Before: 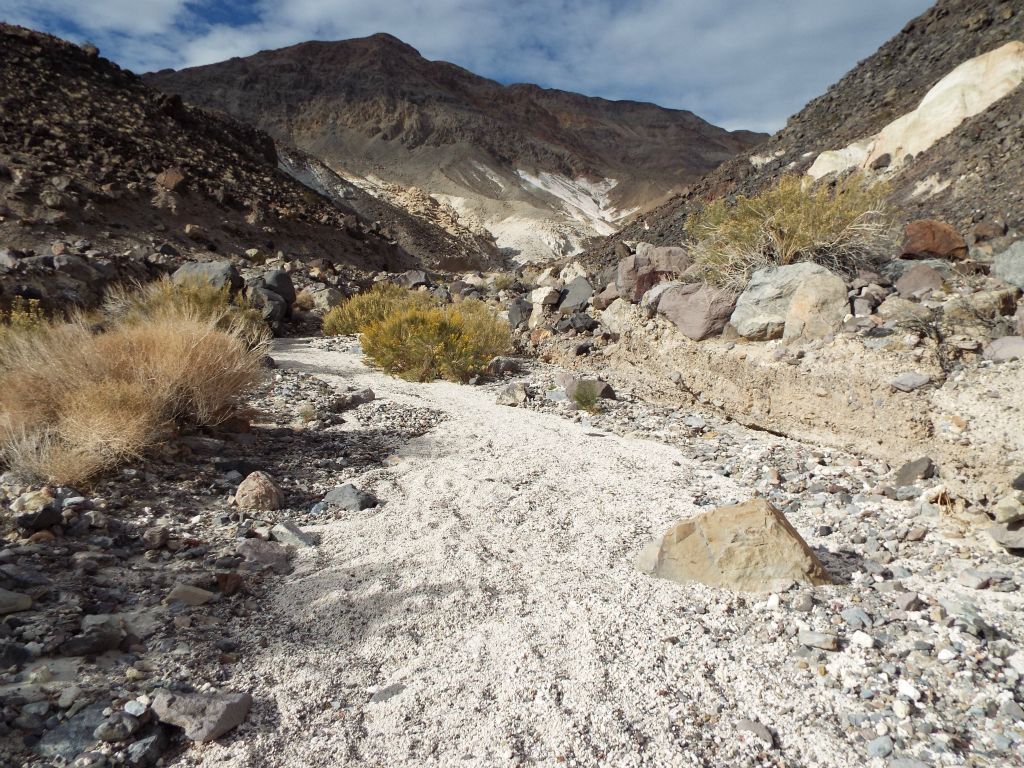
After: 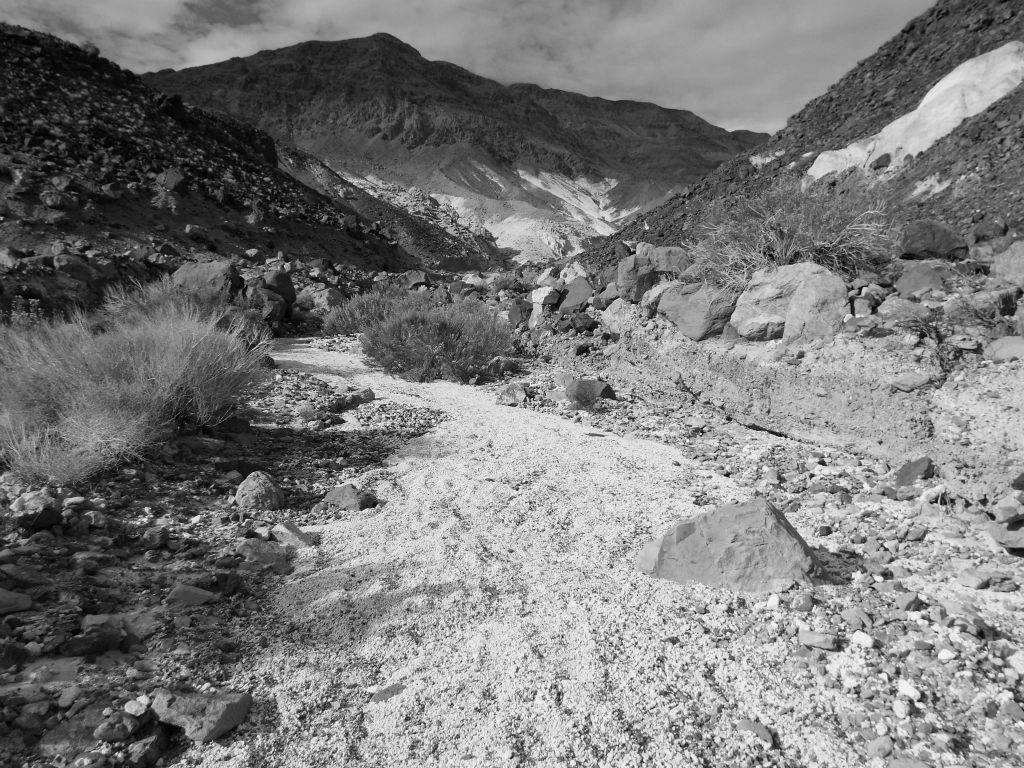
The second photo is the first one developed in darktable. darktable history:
color balance rgb: perceptual saturation grading › global saturation 34.896%, perceptual saturation grading › highlights -29.929%, perceptual saturation grading › shadows 35.643%, global vibrance 20%
color calibration: output gray [0.253, 0.26, 0.487, 0], gray › normalize channels true, x 0.342, y 0.355, temperature 5153.12 K, gamut compression 0.014
contrast brightness saturation: brightness -0.016, saturation 0.361
